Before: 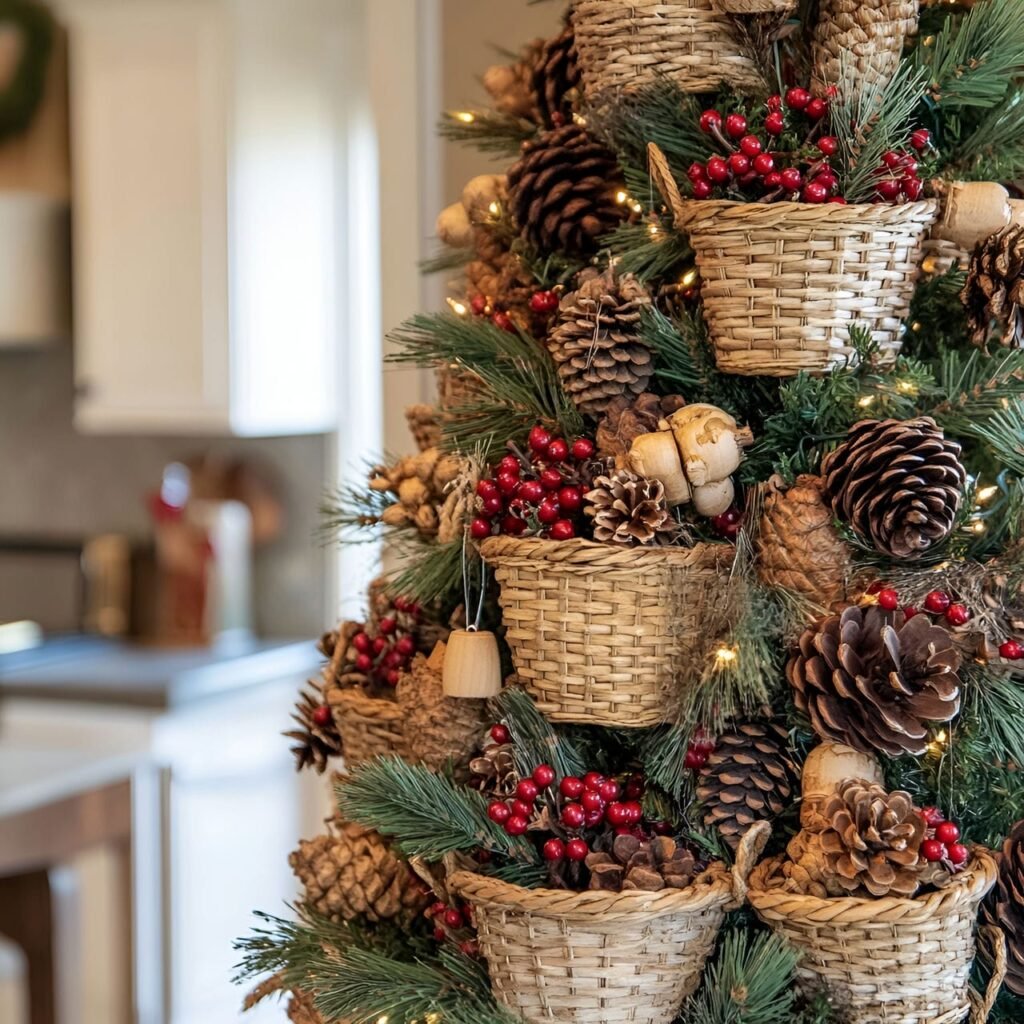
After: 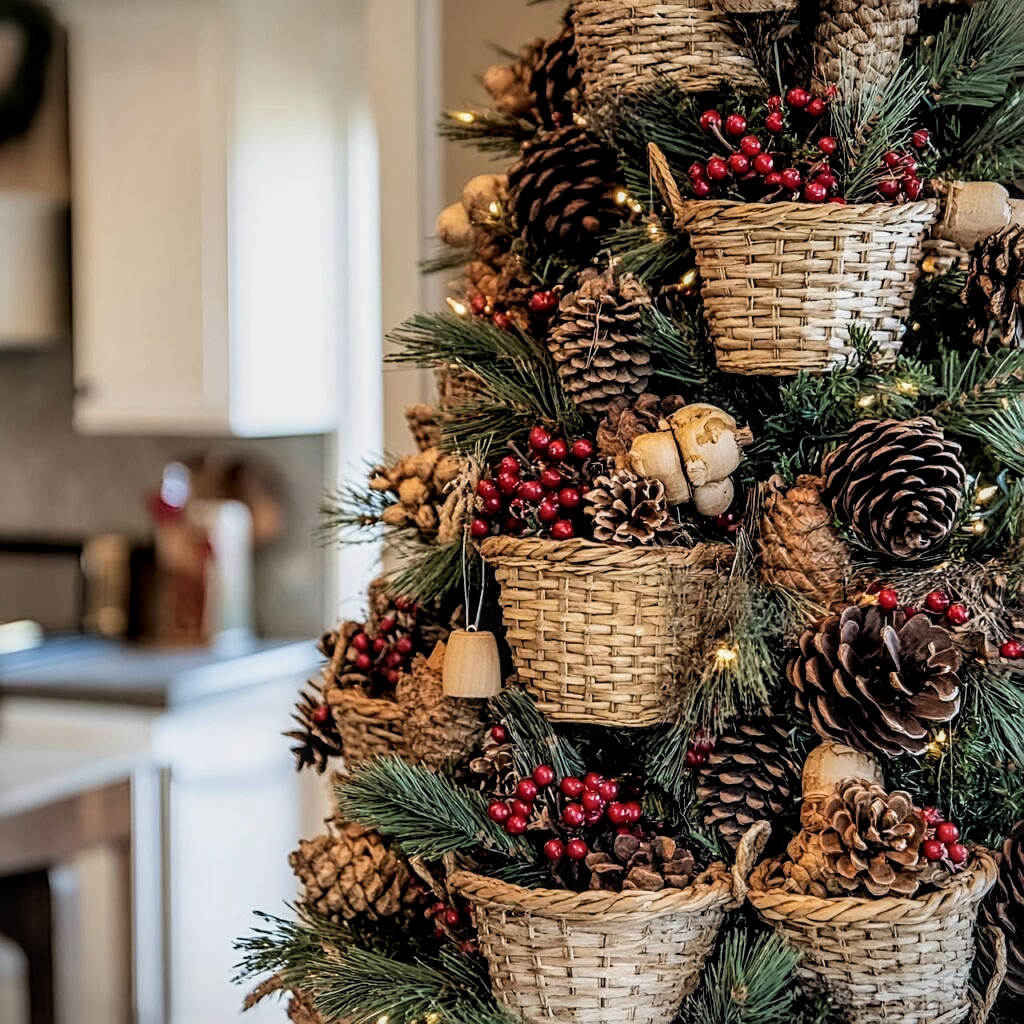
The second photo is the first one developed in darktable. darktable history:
vignetting: fall-off start 99.34%
filmic rgb: black relative exposure -5.12 EV, white relative exposure 3.19 EV, hardness 3.42, contrast 1.184, highlights saturation mix -30.08%
sharpen: on, module defaults
local contrast: on, module defaults
